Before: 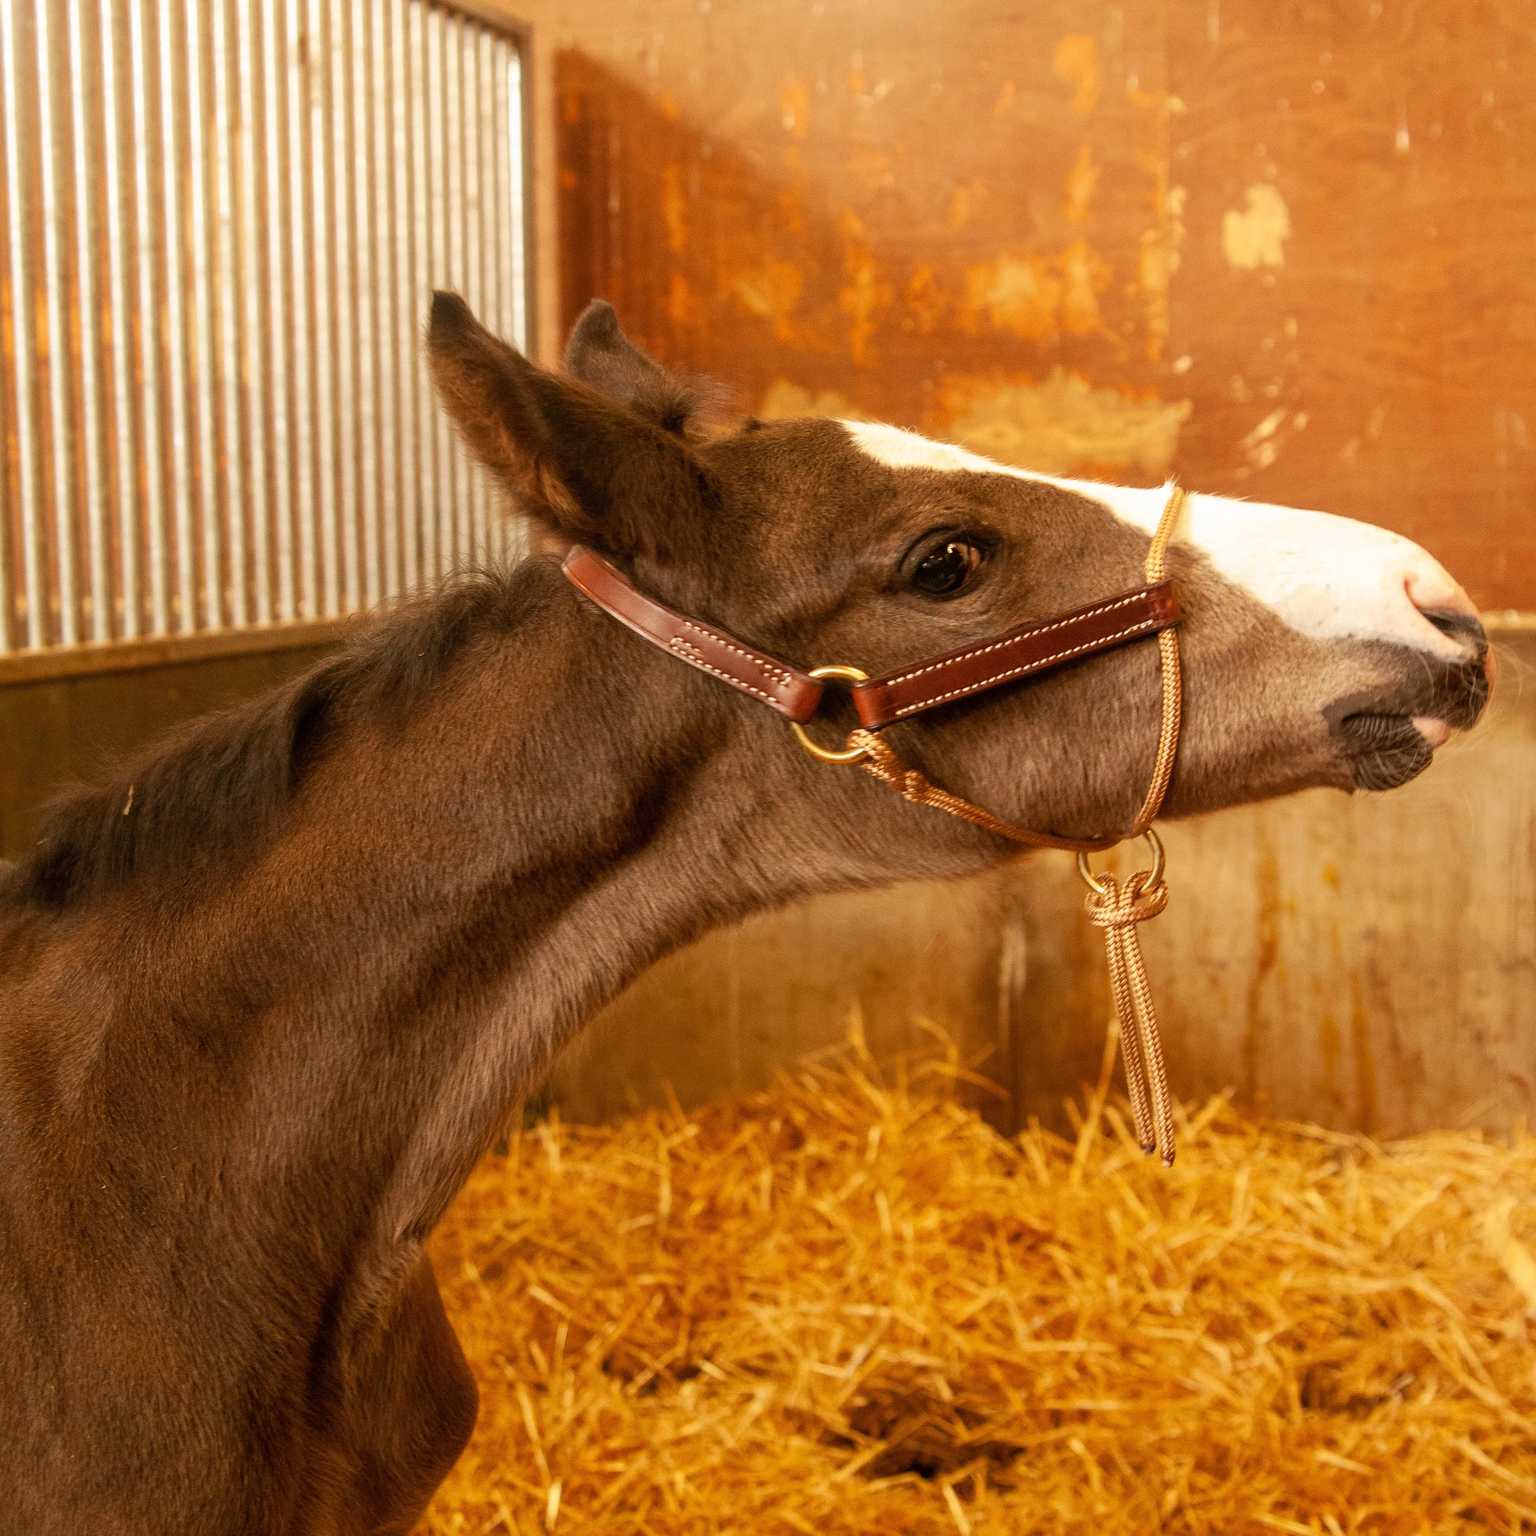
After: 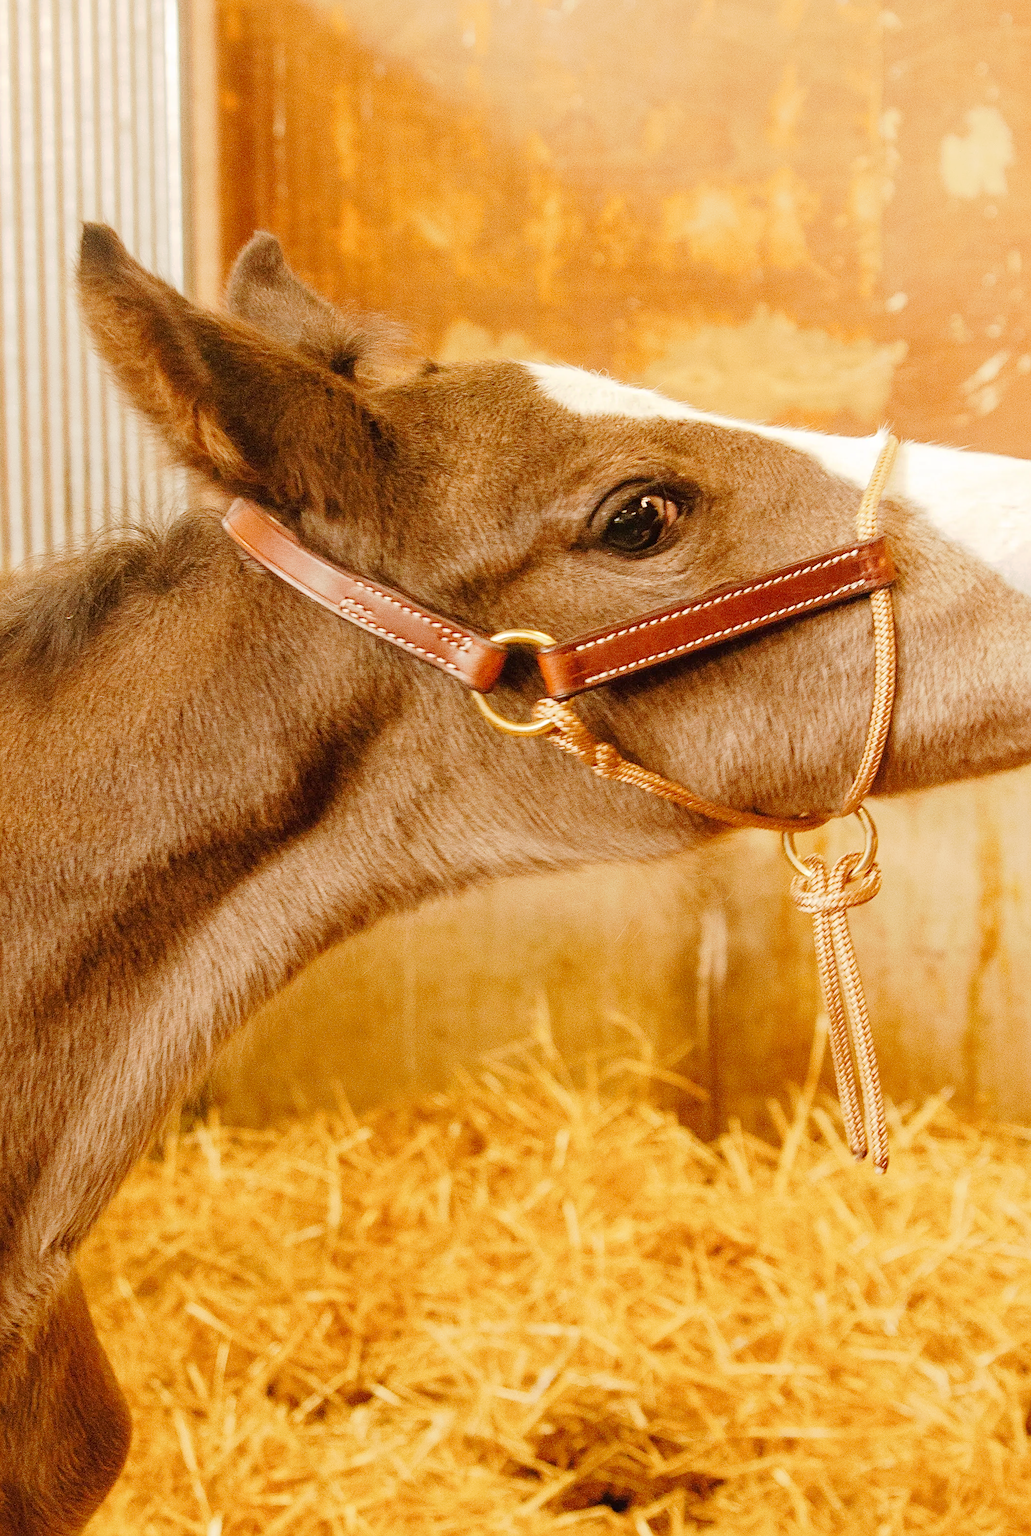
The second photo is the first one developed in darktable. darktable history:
sharpen: on, module defaults
crop and rotate: left 23.261%, top 5.646%, right 14.919%, bottom 2.286%
tone curve: curves: ch0 [(0, 0) (0.003, 0.021) (0.011, 0.033) (0.025, 0.059) (0.044, 0.097) (0.069, 0.141) (0.1, 0.186) (0.136, 0.237) (0.177, 0.298) (0.224, 0.378) (0.277, 0.47) (0.335, 0.542) (0.399, 0.605) (0.468, 0.678) (0.543, 0.724) (0.623, 0.787) (0.709, 0.829) (0.801, 0.875) (0.898, 0.912) (1, 1)], preserve colors none
